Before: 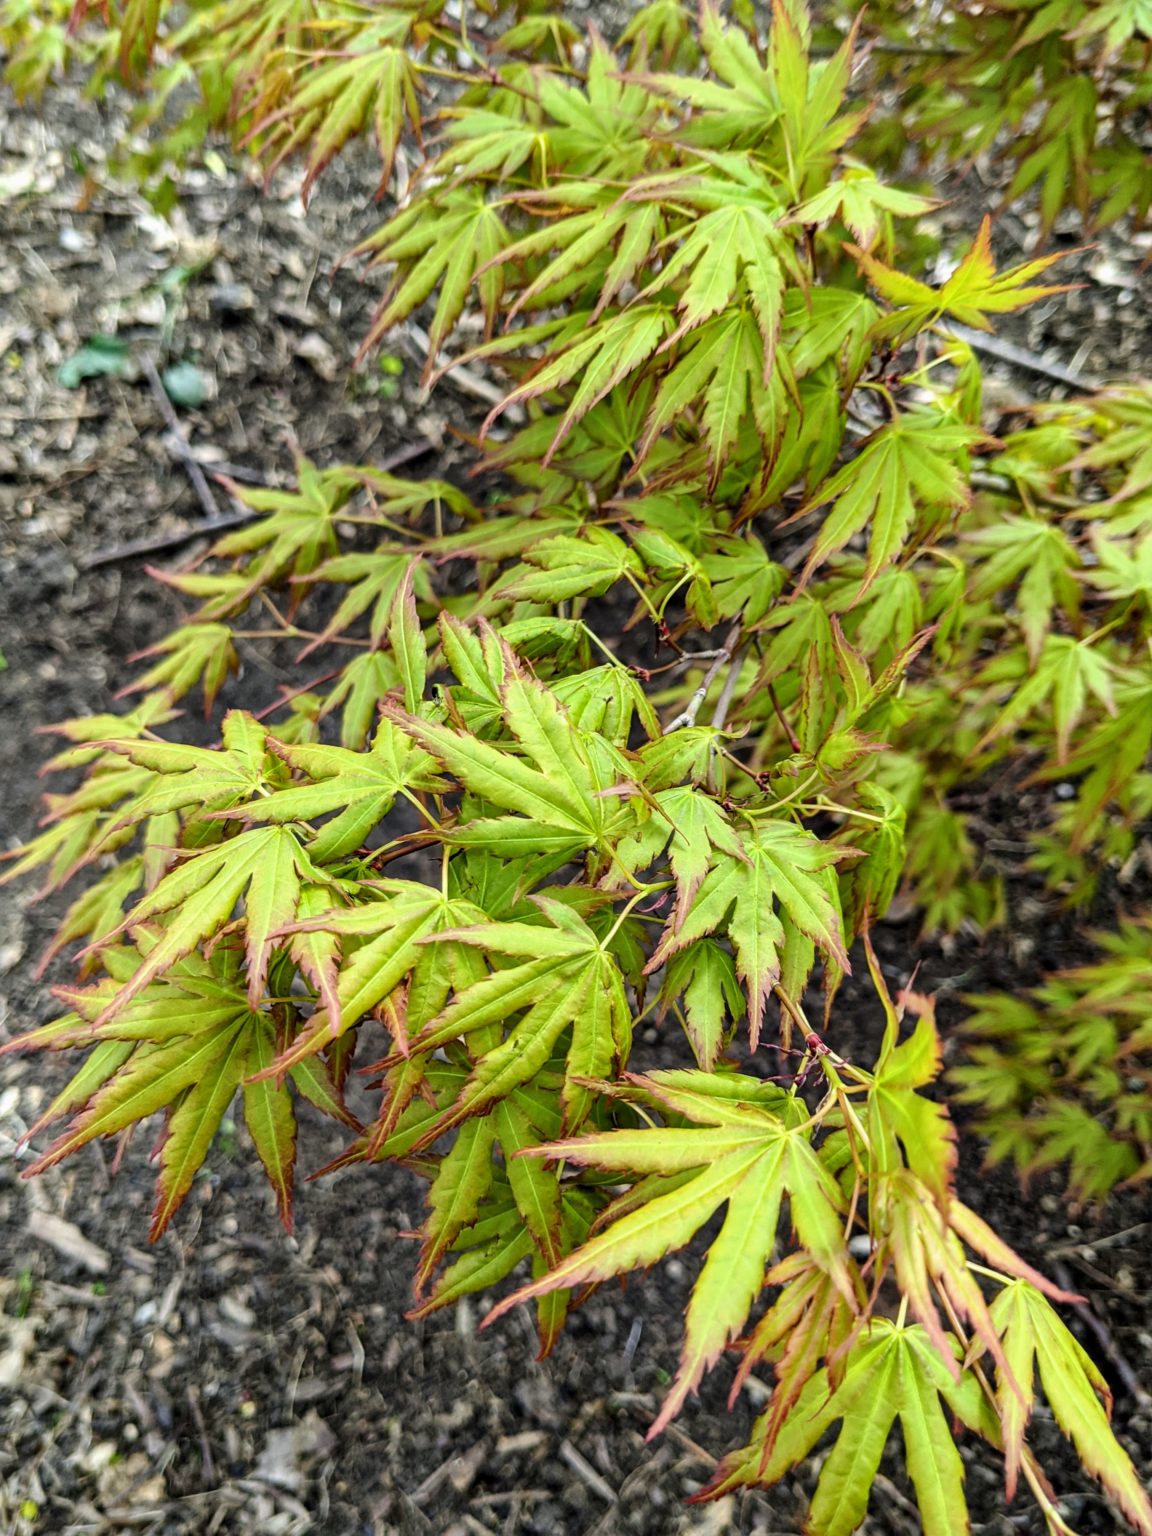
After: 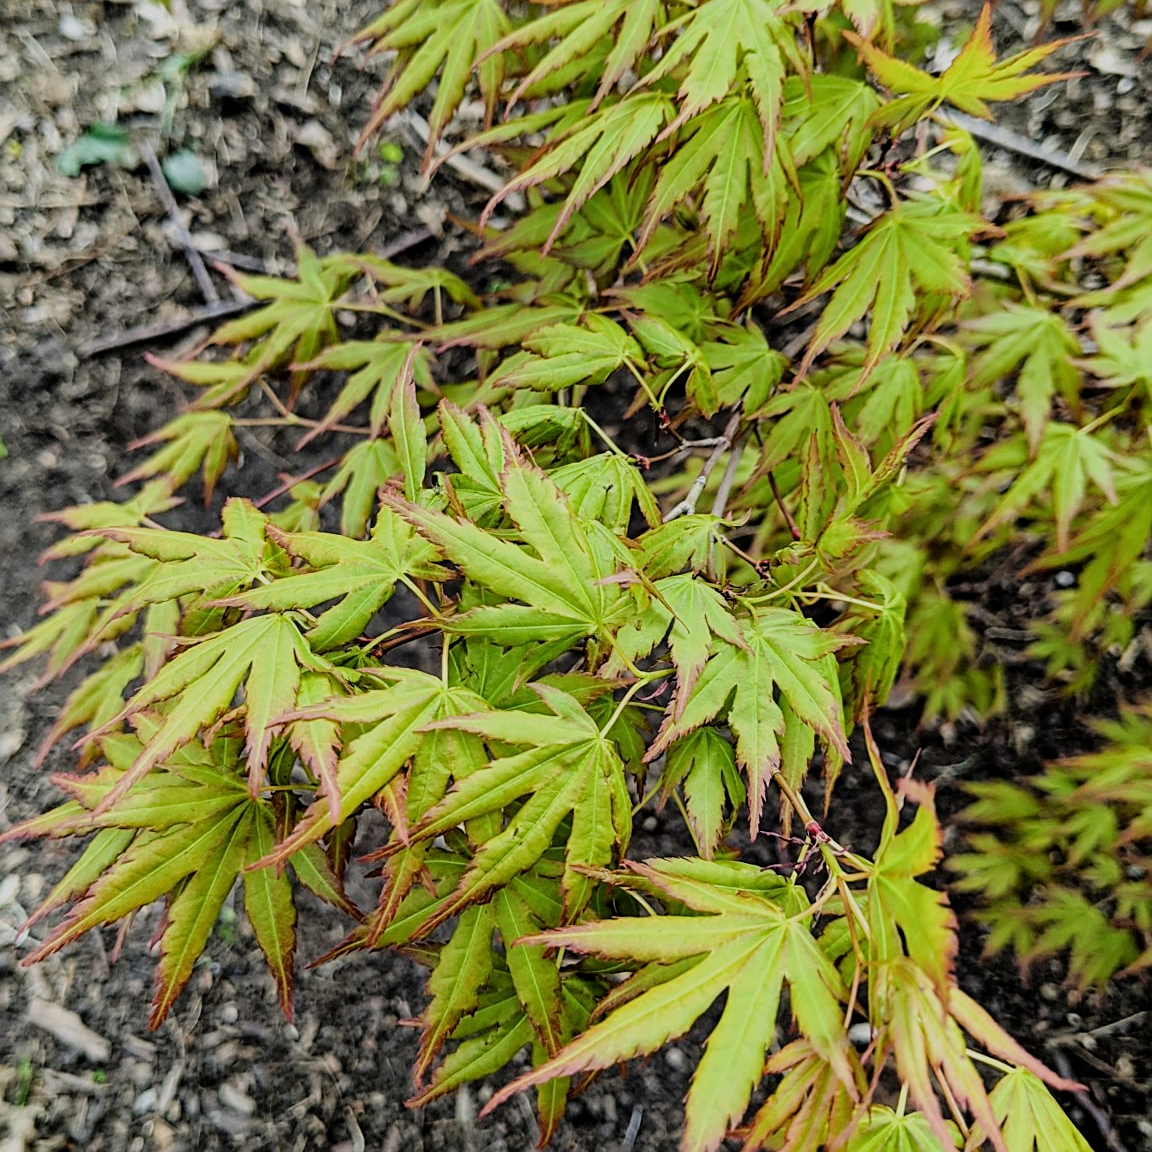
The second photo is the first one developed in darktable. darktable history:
crop: top 13.819%, bottom 11.169%
filmic rgb: black relative exposure -7.65 EV, white relative exposure 4.56 EV, hardness 3.61
sharpen: on, module defaults
